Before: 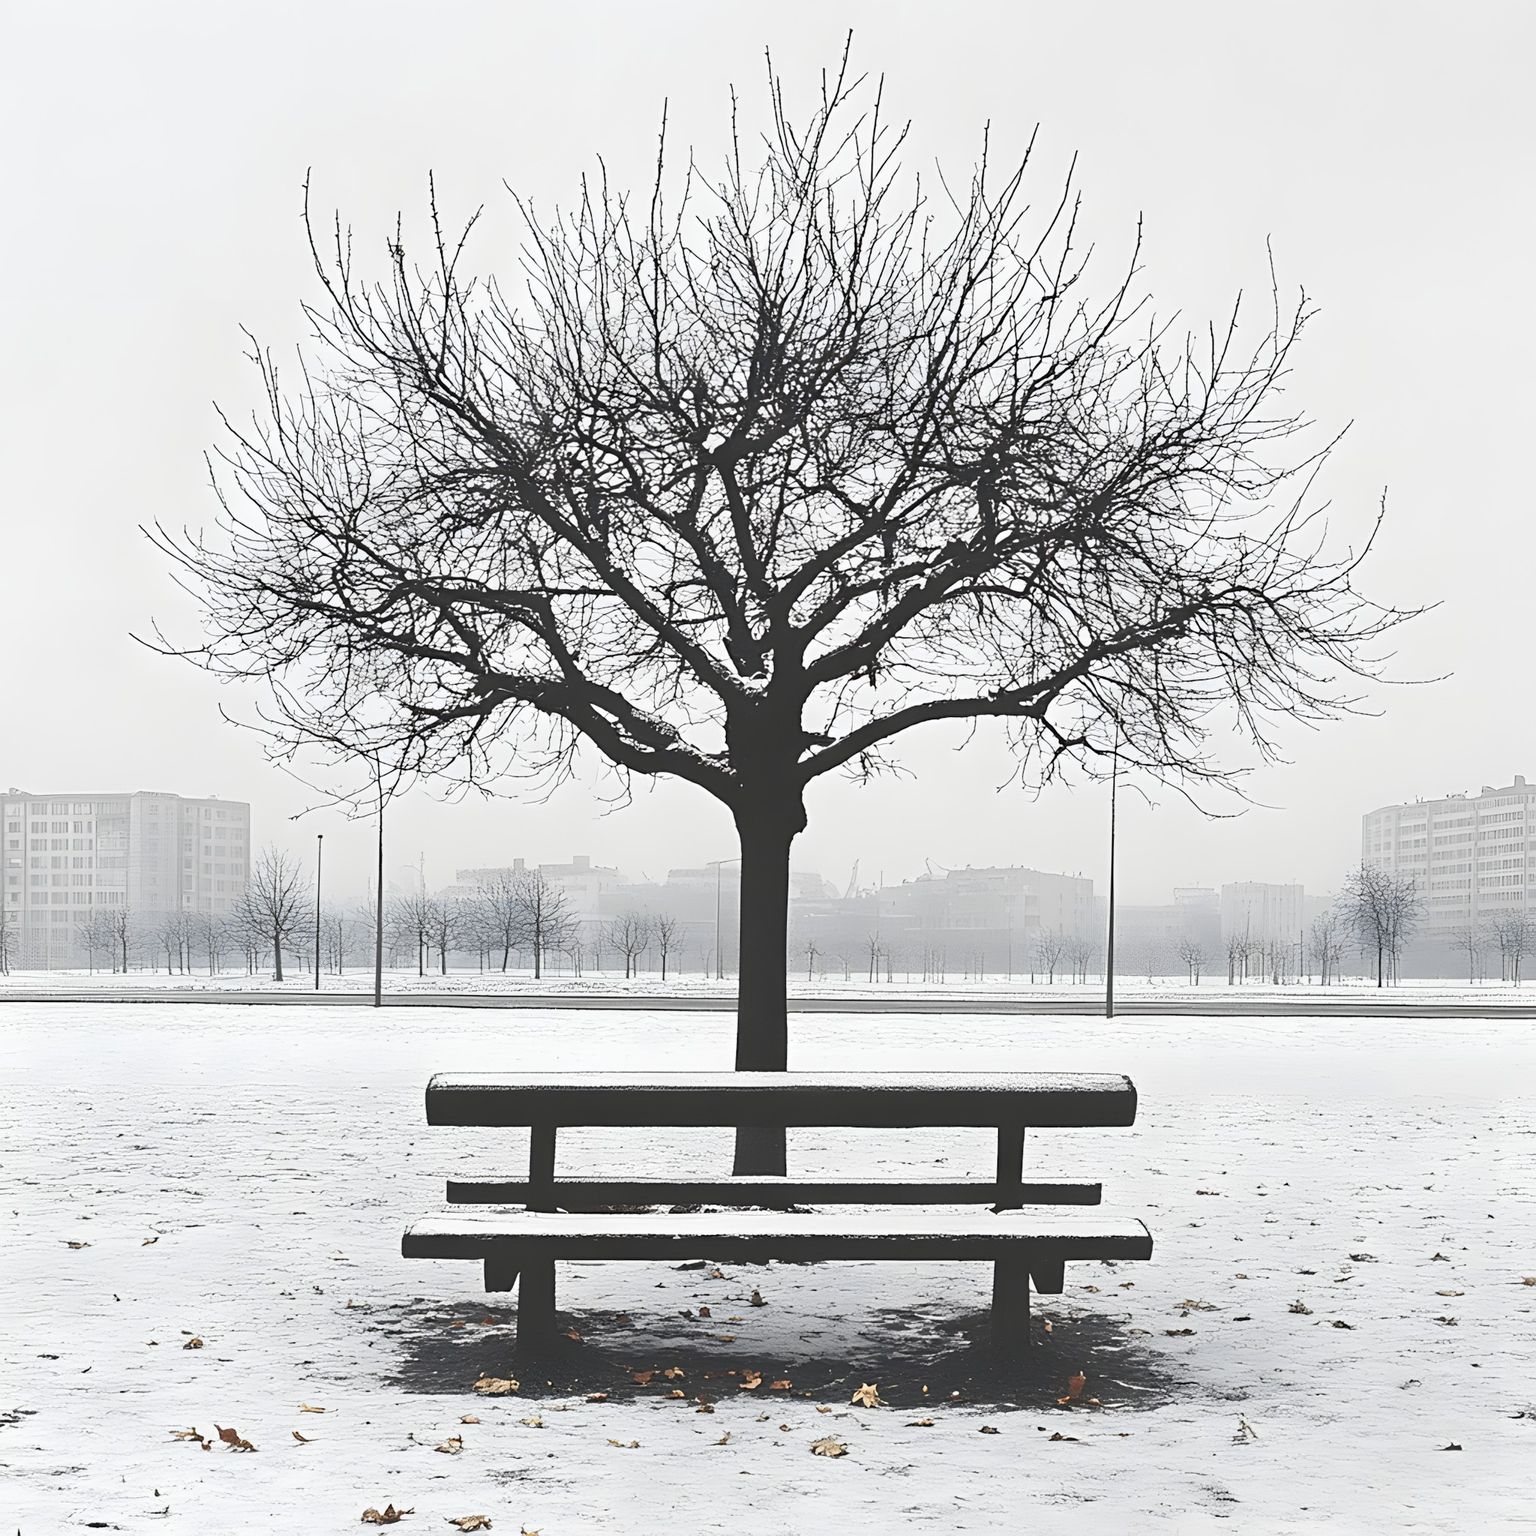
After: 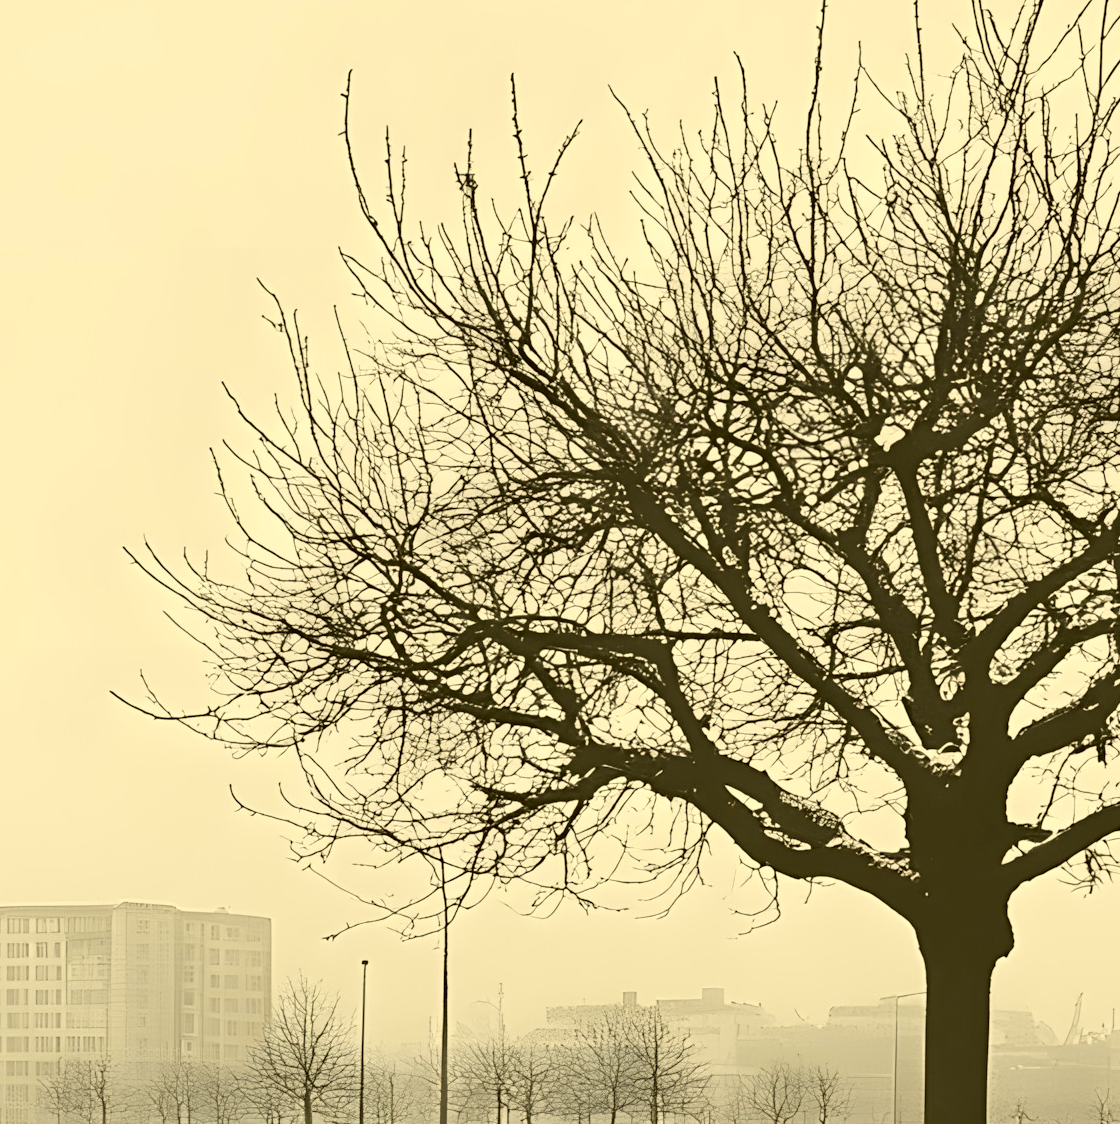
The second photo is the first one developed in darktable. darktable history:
color correction: highlights a* 0.162, highlights b* 29.53, shadows a* -0.162, shadows b* 21.09
crop and rotate: left 3.047%, top 7.509%, right 42.236%, bottom 37.598%
